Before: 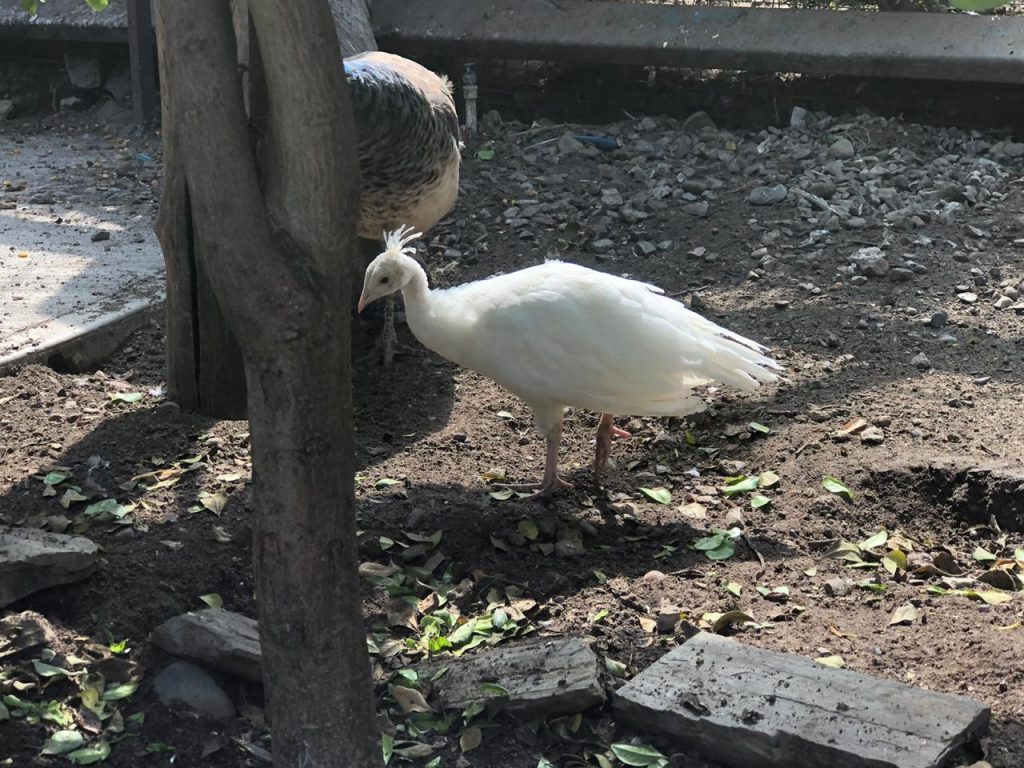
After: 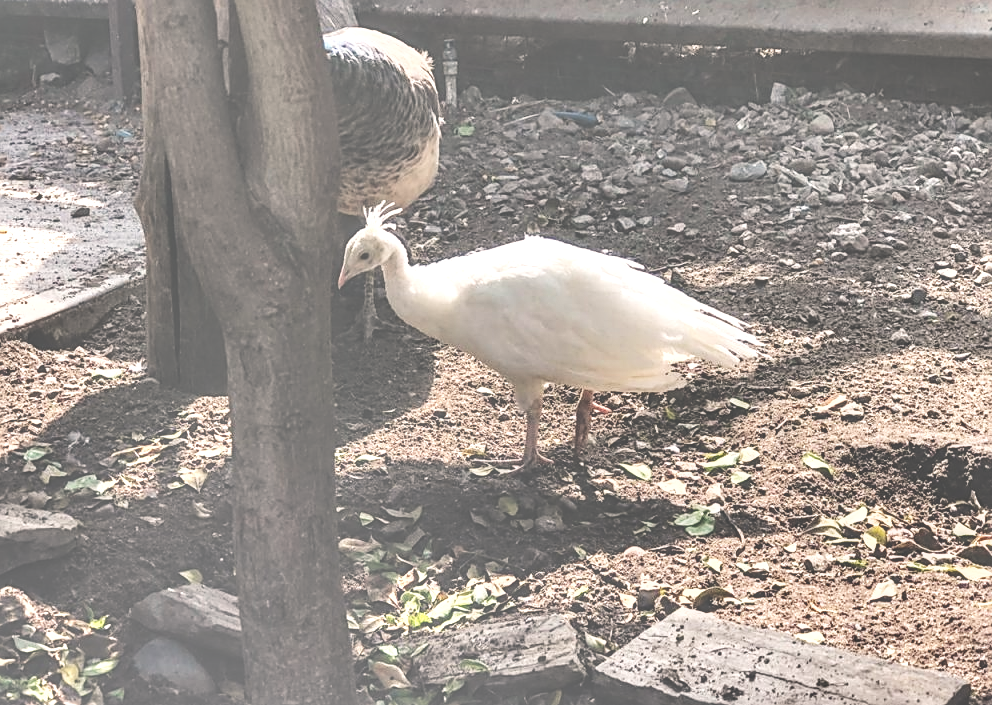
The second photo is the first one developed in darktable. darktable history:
sharpen: on, module defaults
shadows and highlights: white point adjustment 0.1, highlights -70, soften with gaussian
tone curve: curves: ch0 [(0, 0) (0.003, 0.156) (0.011, 0.156) (0.025, 0.161) (0.044, 0.164) (0.069, 0.178) (0.1, 0.201) (0.136, 0.229) (0.177, 0.263) (0.224, 0.301) (0.277, 0.355) (0.335, 0.415) (0.399, 0.48) (0.468, 0.561) (0.543, 0.647) (0.623, 0.735) (0.709, 0.819) (0.801, 0.893) (0.898, 0.953) (1, 1)], preserve colors none
exposure: black level correction -0.071, exposure 0.5 EV, compensate highlight preservation false
crop: left 1.964%, top 3.251%, right 1.122%, bottom 4.933%
local contrast: highlights 0%, shadows 0%, detail 133%
white balance: red 1.127, blue 0.943
contrast brightness saturation: brightness 0.15
